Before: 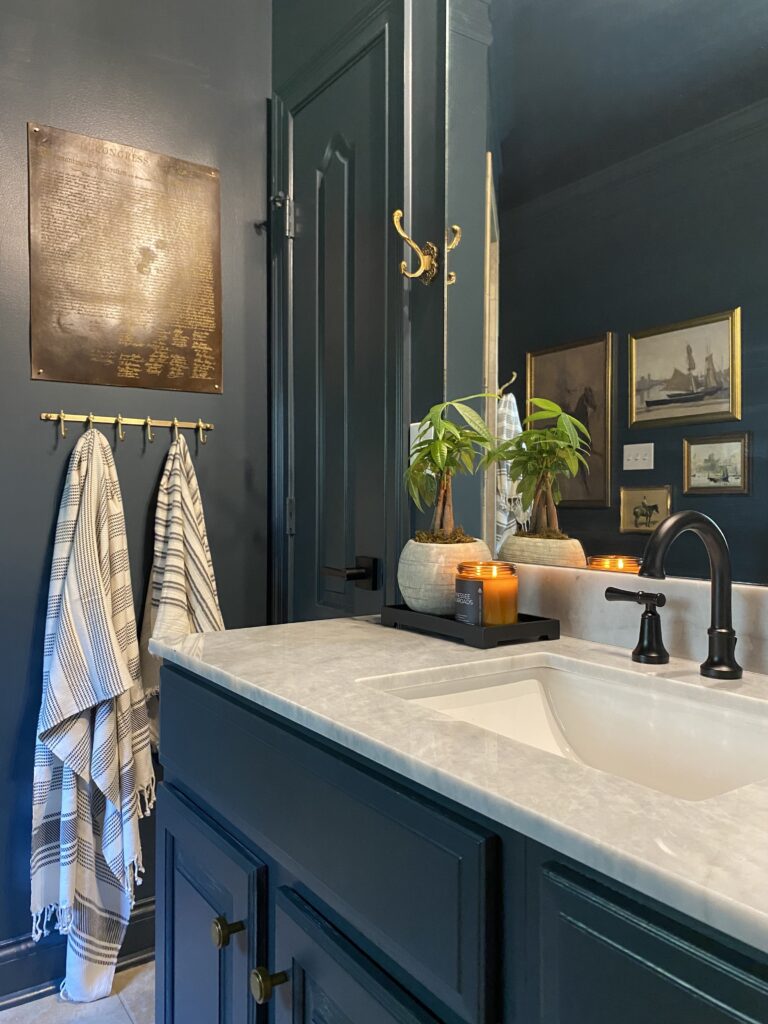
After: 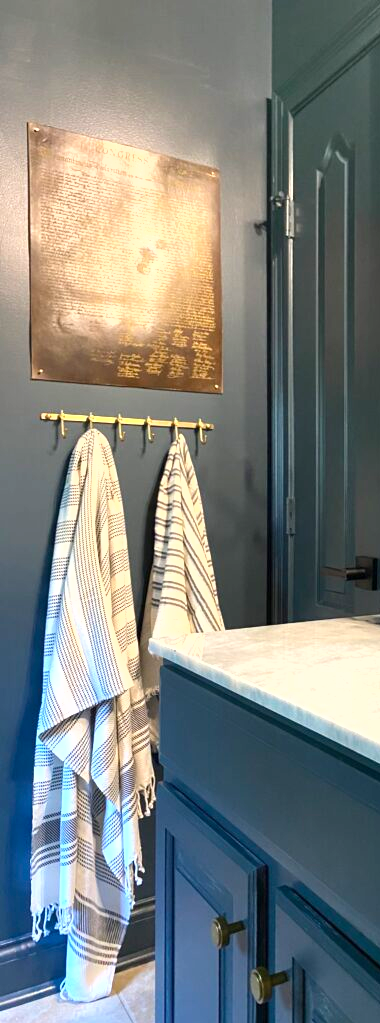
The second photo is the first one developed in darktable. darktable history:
crop and rotate: left 0.027%, top 0%, right 50.478%
shadows and highlights: shadows 13.12, white point adjustment 1.15, highlights -1.21, soften with gaussian
exposure: exposure 0.81 EV, compensate exposure bias true, compensate highlight preservation false
